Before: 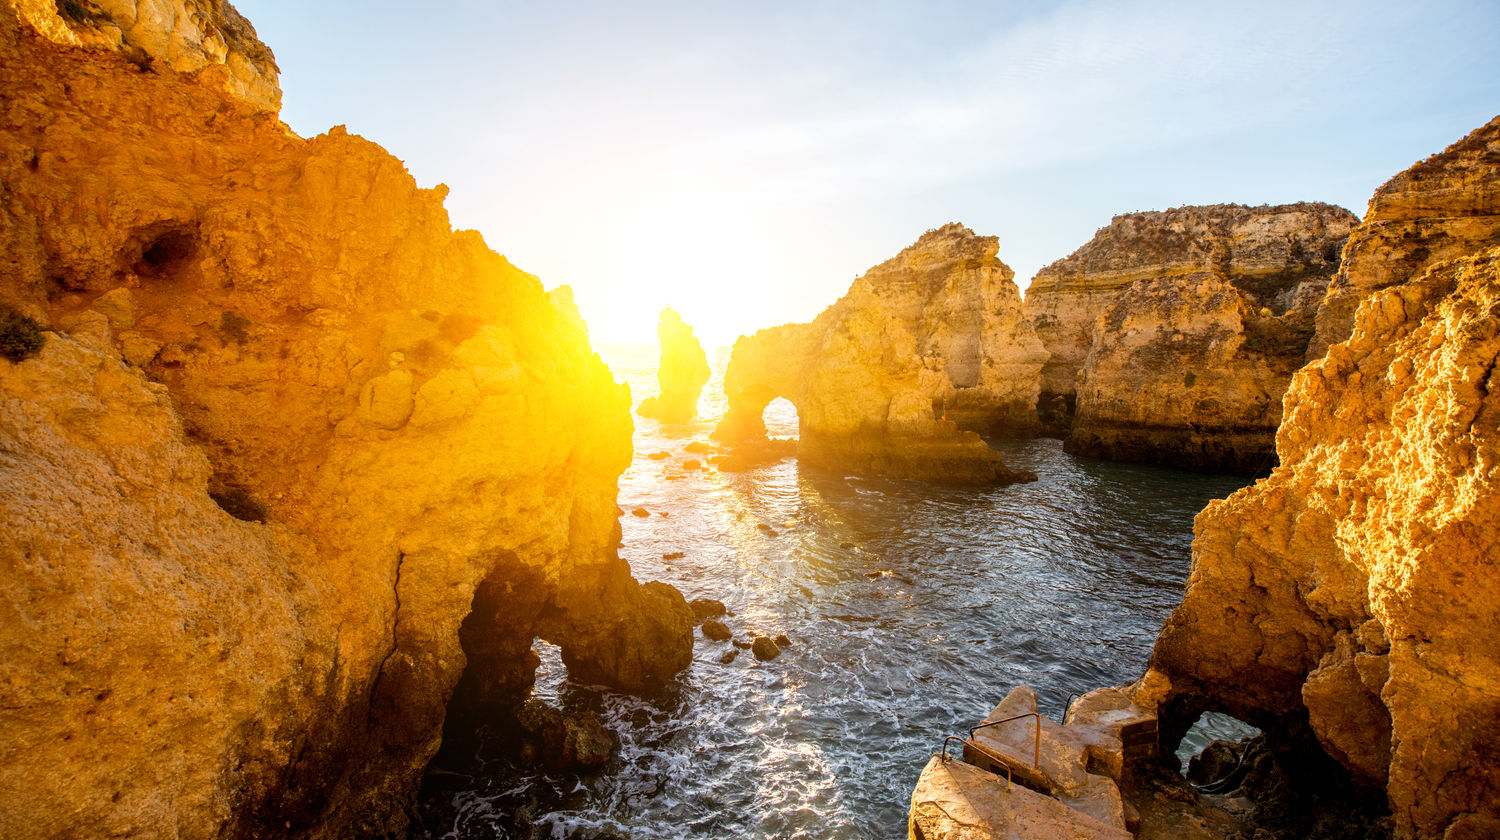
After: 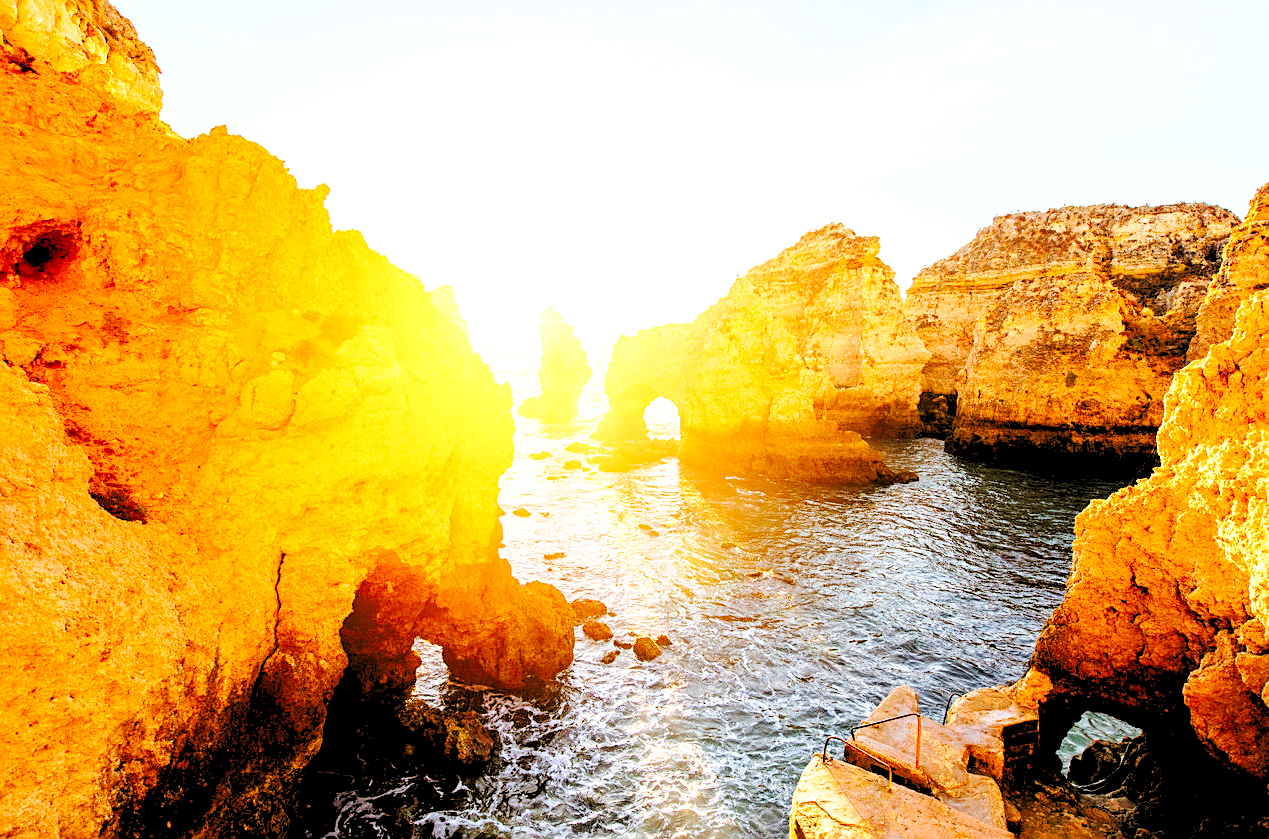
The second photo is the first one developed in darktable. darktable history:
sharpen: radius 2.209, amount 0.384, threshold 0.181
levels: levels [0.072, 0.414, 0.976]
crop: left 7.957%, right 7.389%
base curve: curves: ch0 [(0, 0) (0.028, 0.03) (0.121, 0.232) (0.46, 0.748) (0.859, 0.968) (1, 1)], preserve colors none
